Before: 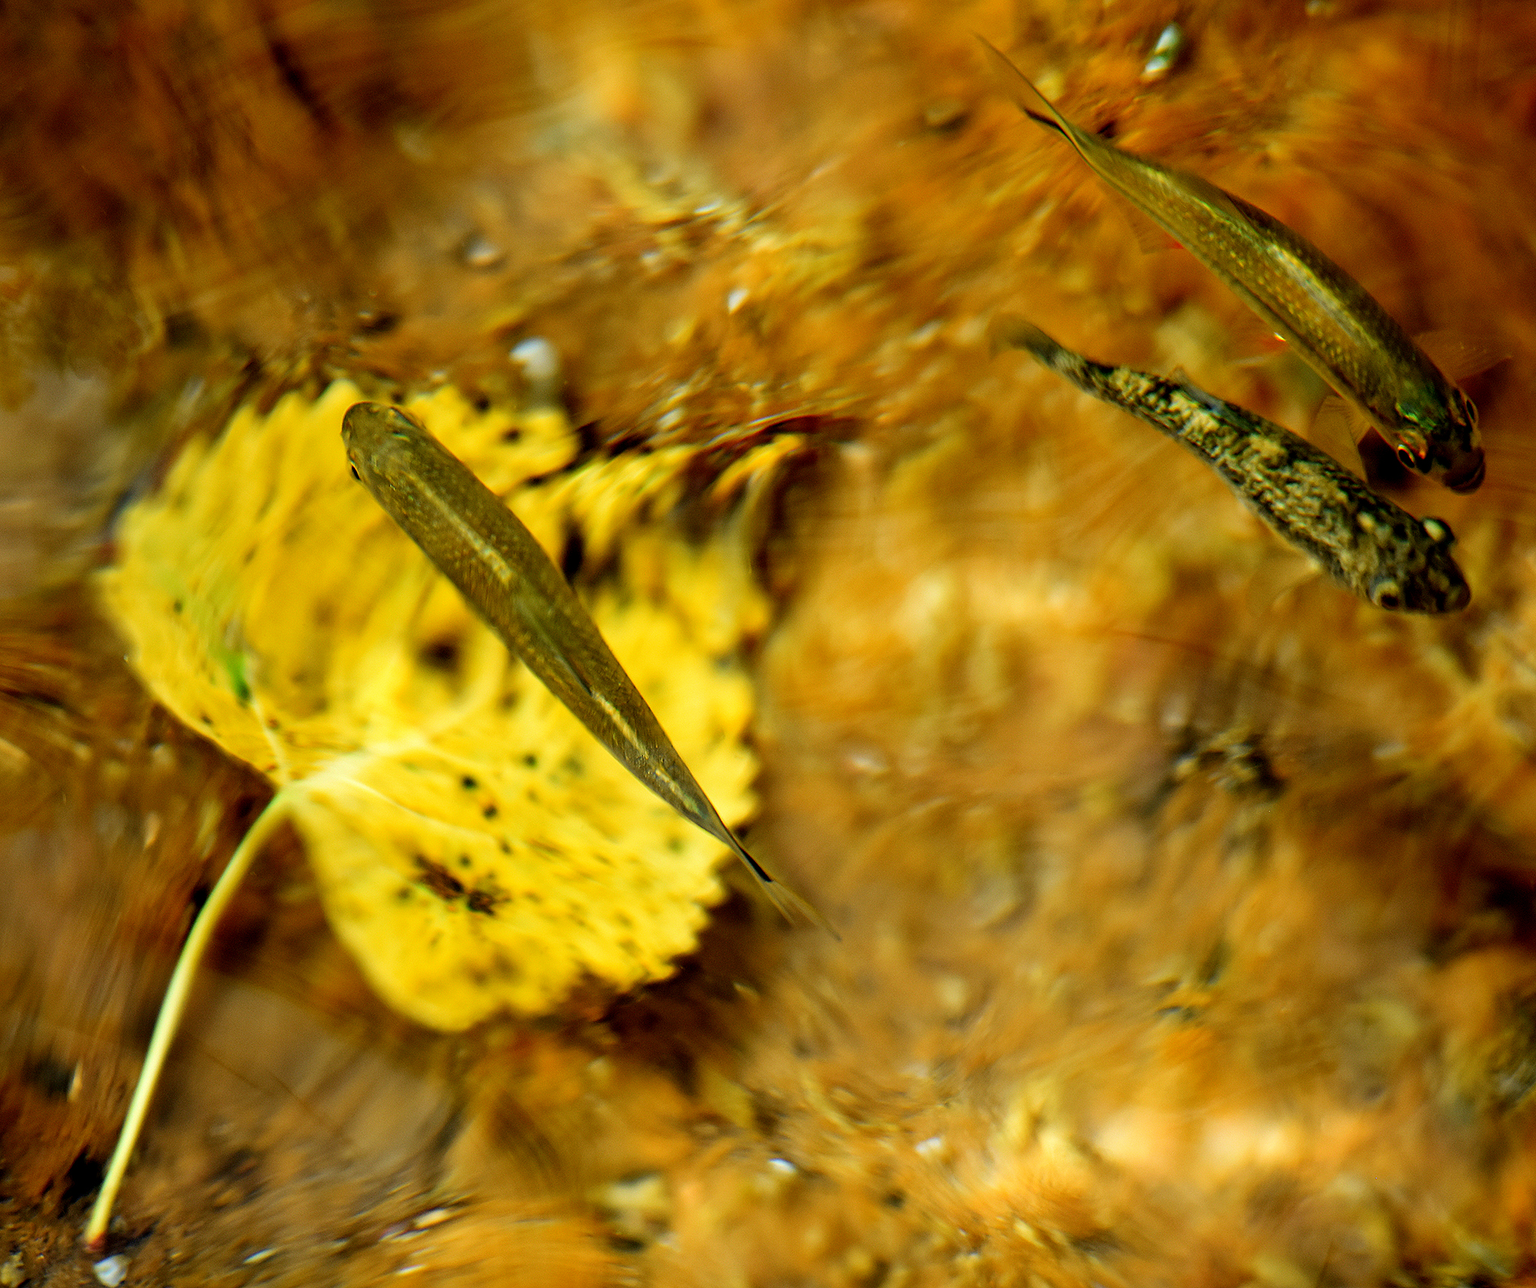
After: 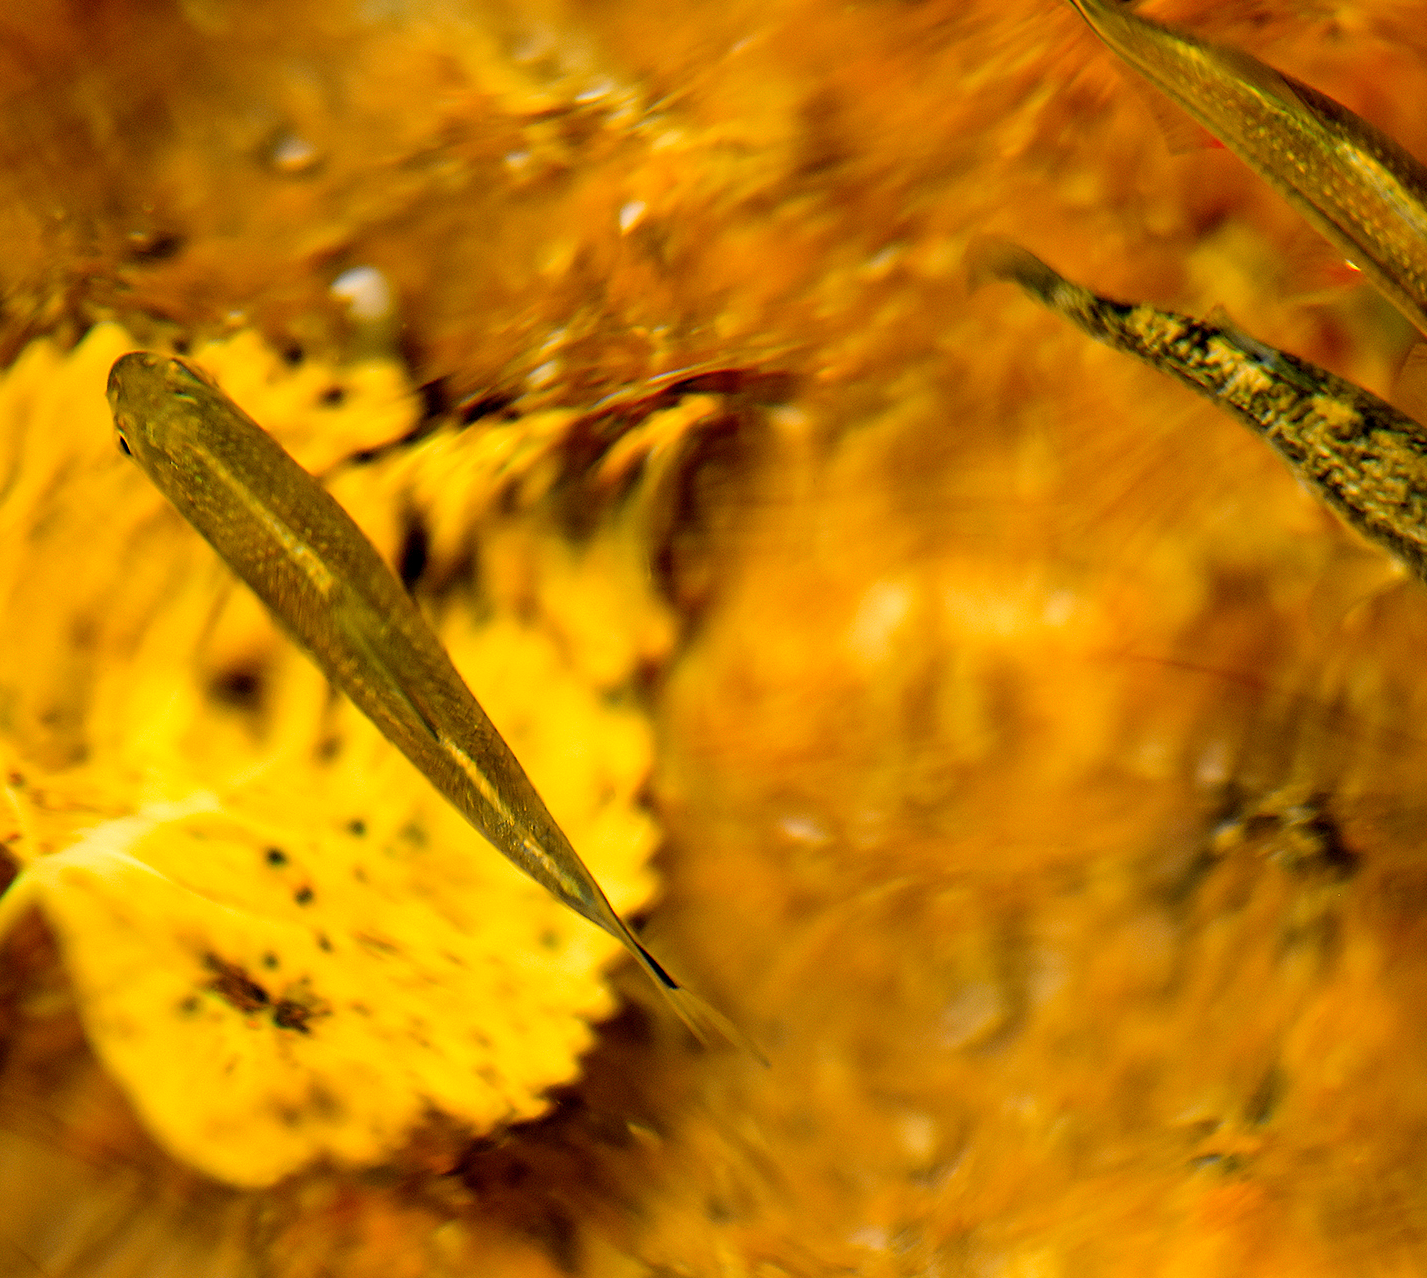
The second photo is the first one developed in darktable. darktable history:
rgb levels: preserve colors max RGB
color balance rgb: shadows lift › luminance -5%, shadows lift › chroma 1.1%, shadows lift › hue 219°, power › luminance 10%, power › chroma 2.83%, power › hue 60°, highlights gain › chroma 4.52%, highlights gain › hue 33.33°, saturation formula JzAzBz (2021)
exposure: compensate highlight preservation false
crop and rotate: left 17.046%, top 10.659%, right 12.989%, bottom 14.553%
